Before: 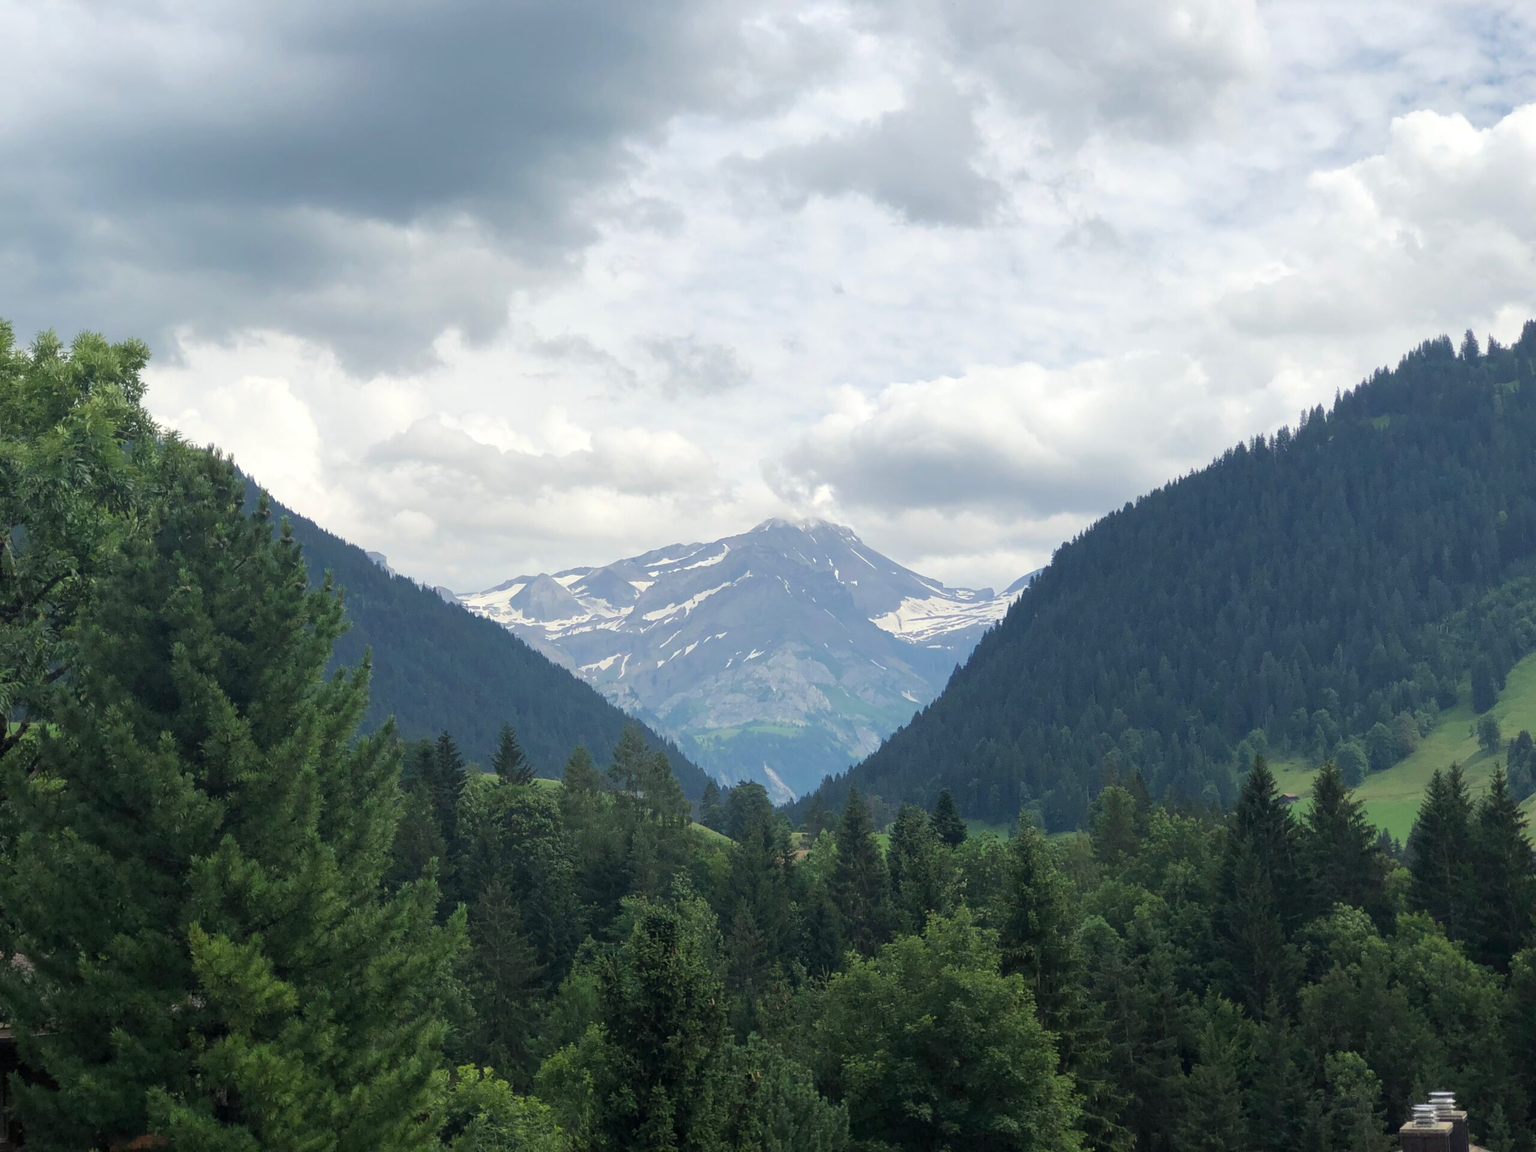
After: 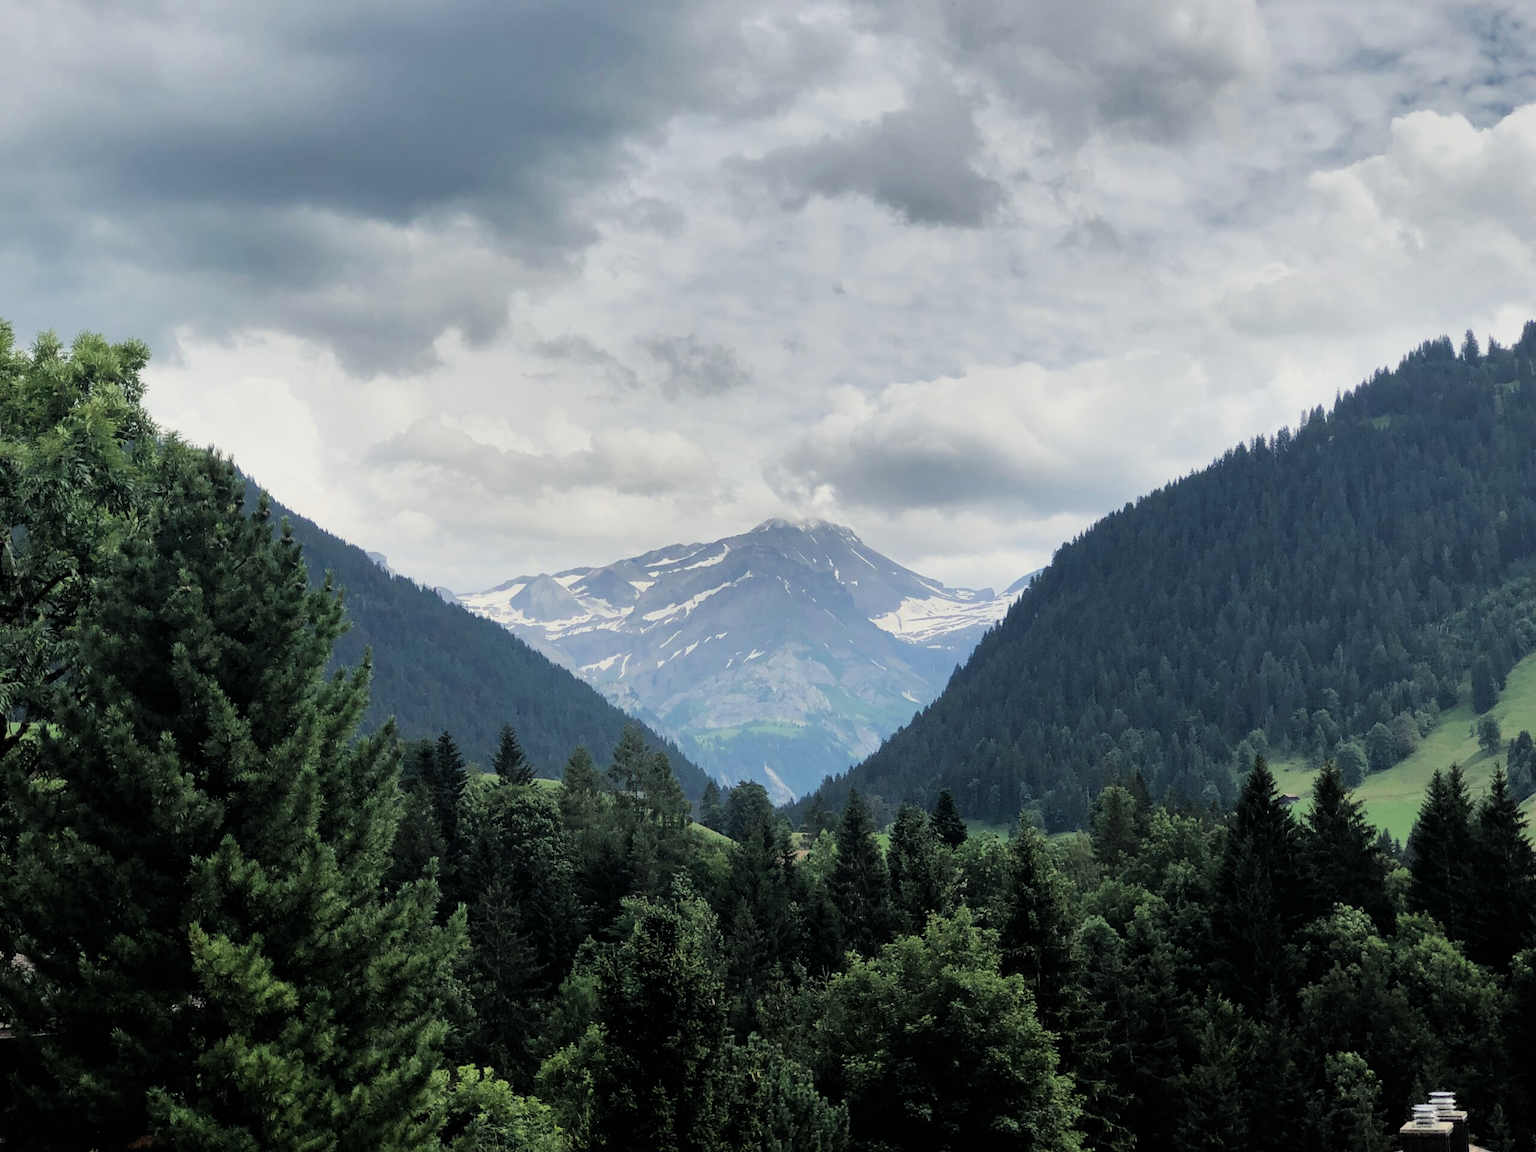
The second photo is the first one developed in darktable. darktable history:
shadows and highlights: radius 171.16, shadows 27, white point adjustment 3.13, highlights -67.95, soften with gaussian
filmic rgb: black relative exposure -5 EV, hardness 2.88, contrast 1.3
